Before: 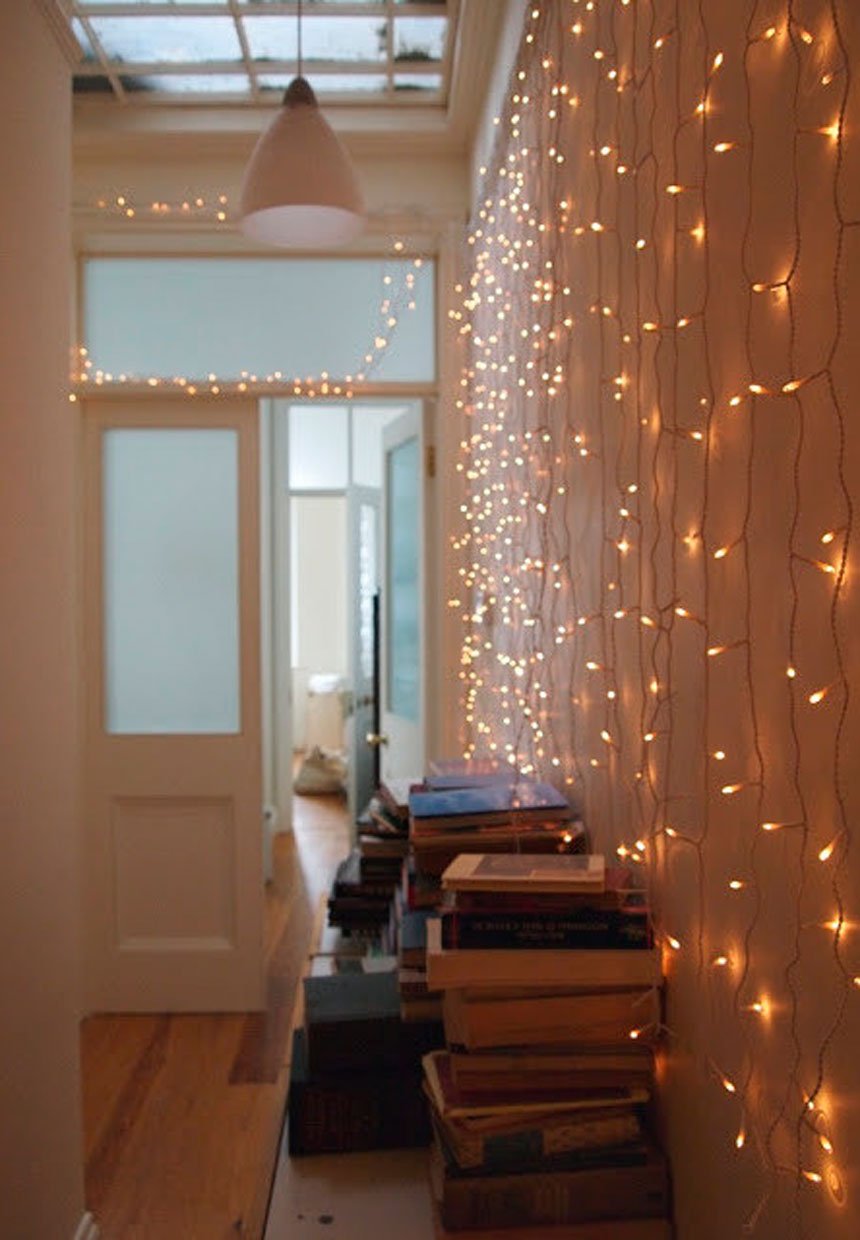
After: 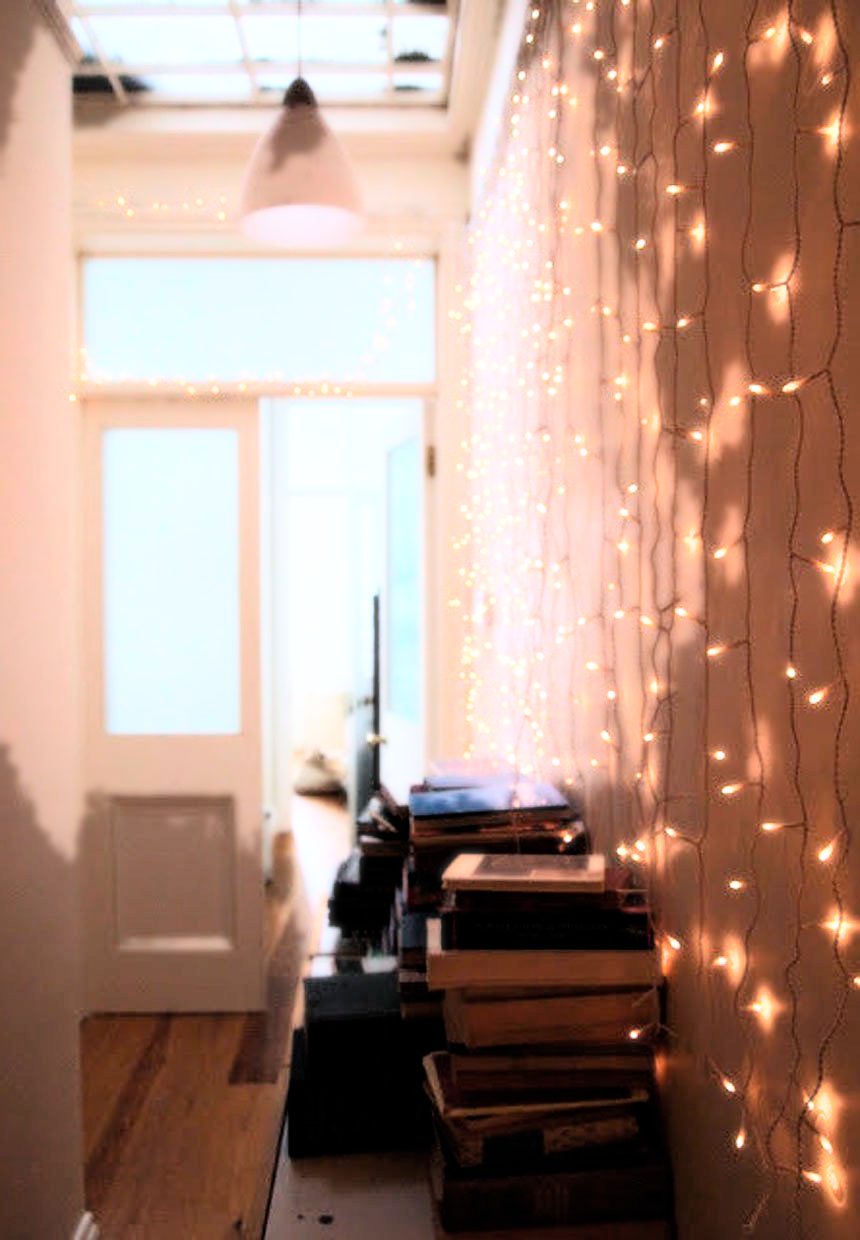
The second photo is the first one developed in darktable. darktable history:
bloom: size 0%, threshold 54.82%, strength 8.31%
filmic rgb: black relative exposure -5 EV, white relative exposure 3.5 EV, hardness 3.19, contrast 1.4, highlights saturation mix -30%
exposure: exposure 0.564 EV, compensate highlight preservation false
sharpen: radius 1, threshold 1
color calibration: illuminant as shot in camera, x 0.358, y 0.373, temperature 4628.91 K
